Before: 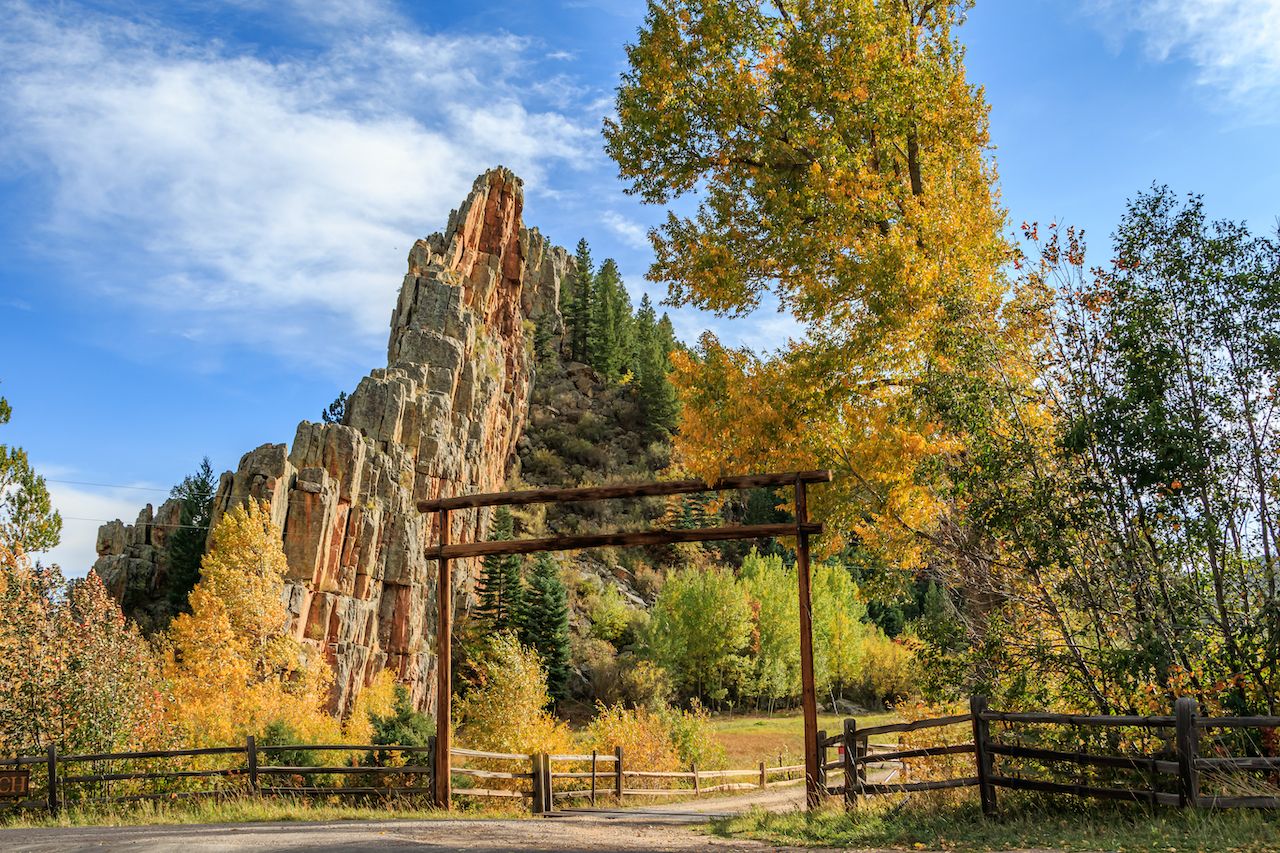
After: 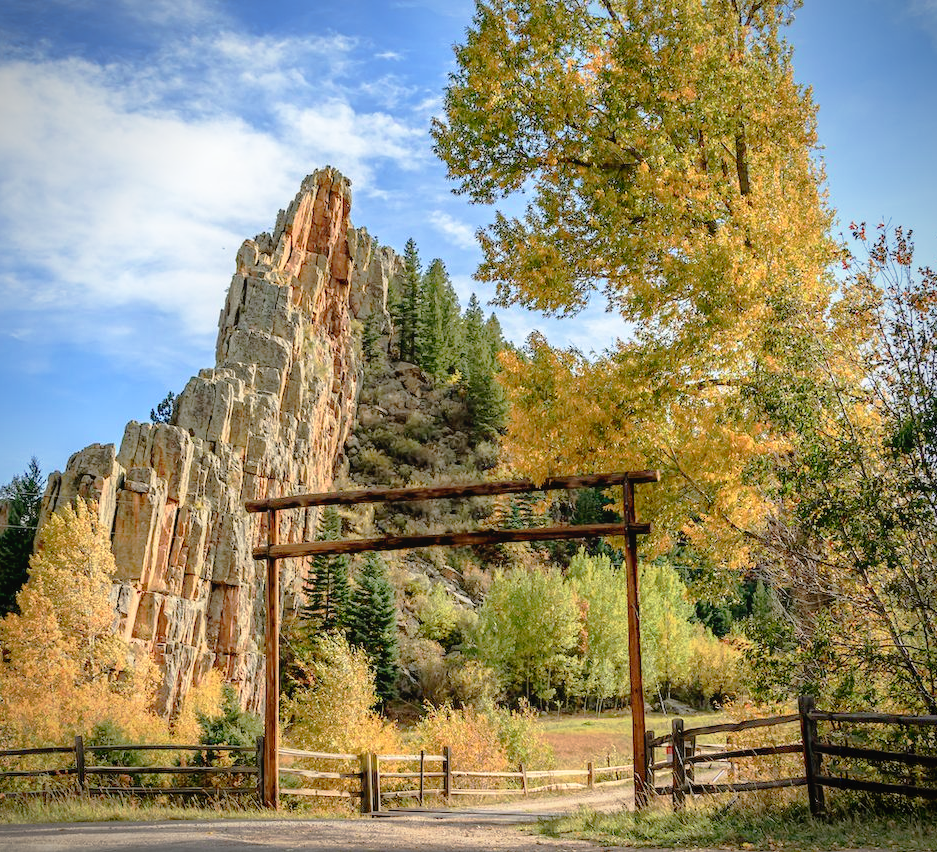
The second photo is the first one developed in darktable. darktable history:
vignetting: saturation 0, unbound false
tone curve: curves: ch0 [(0, 0) (0.003, 0.03) (0.011, 0.03) (0.025, 0.033) (0.044, 0.038) (0.069, 0.057) (0.1, 0.109) (0.136, 0.174) (0.177, 0.243) (0.224, 0.313) (0.277, 0.391) (0.335, 0.464) (0.399, 0.515) (0.468, 0.563) (0.543, 0.616) (0.623, 0.679) (0.709, 0.766) (0.801, 0.865) (0.898, 0.948) (1, 1)], preserve colors none
crop: left 13.443%, right 13.31%
